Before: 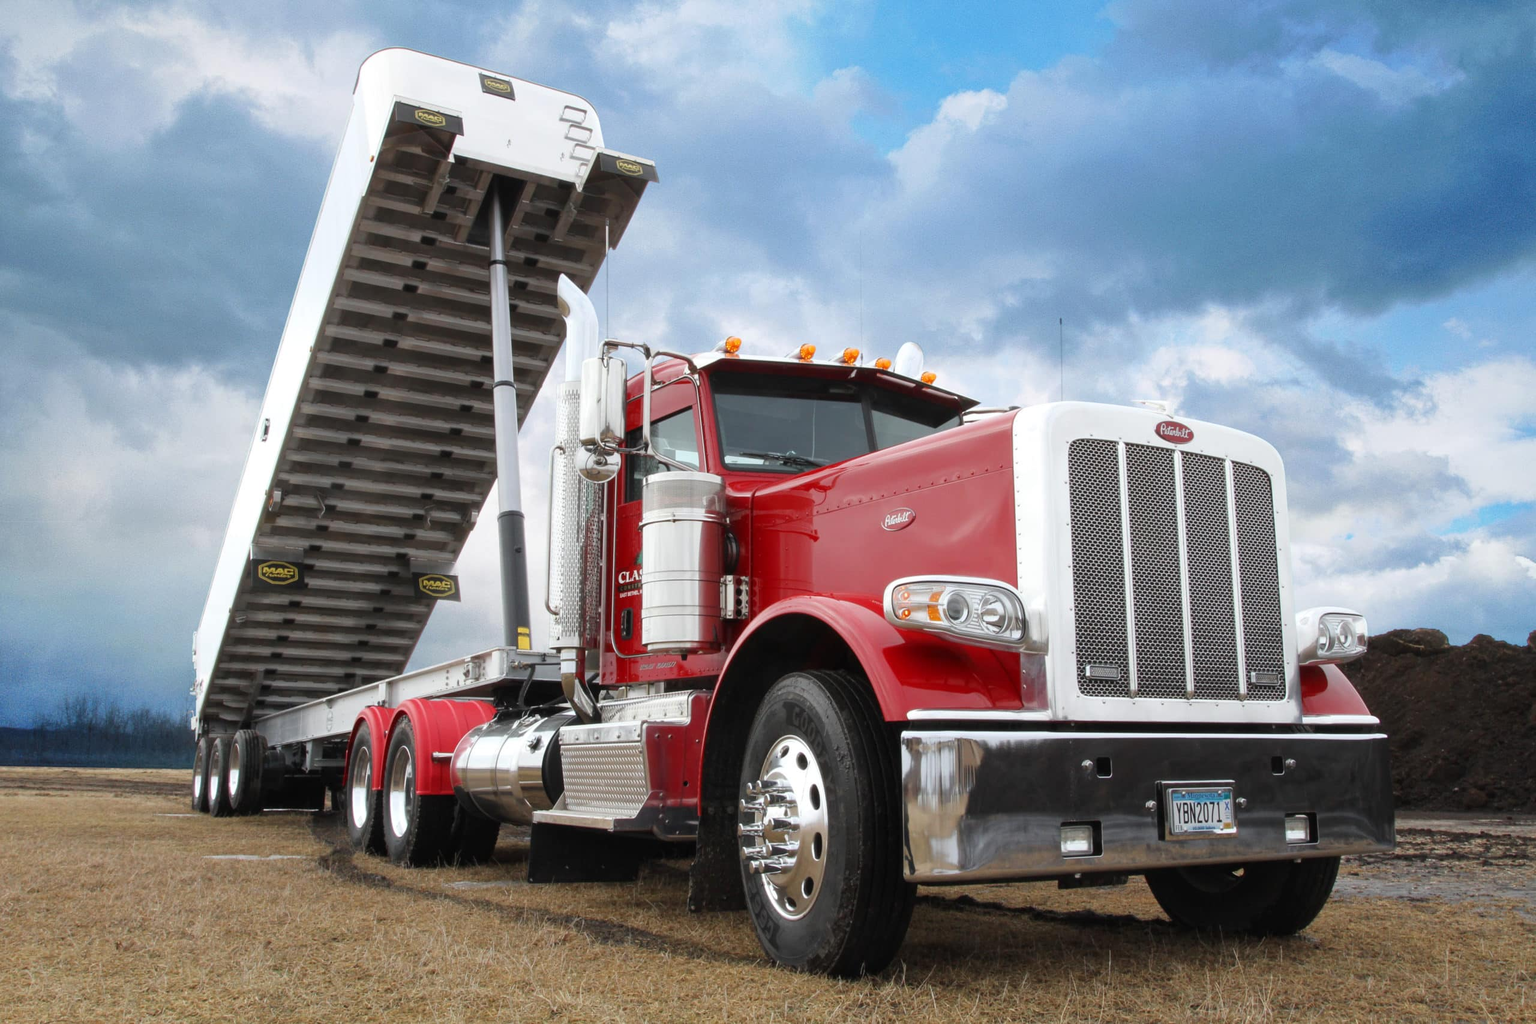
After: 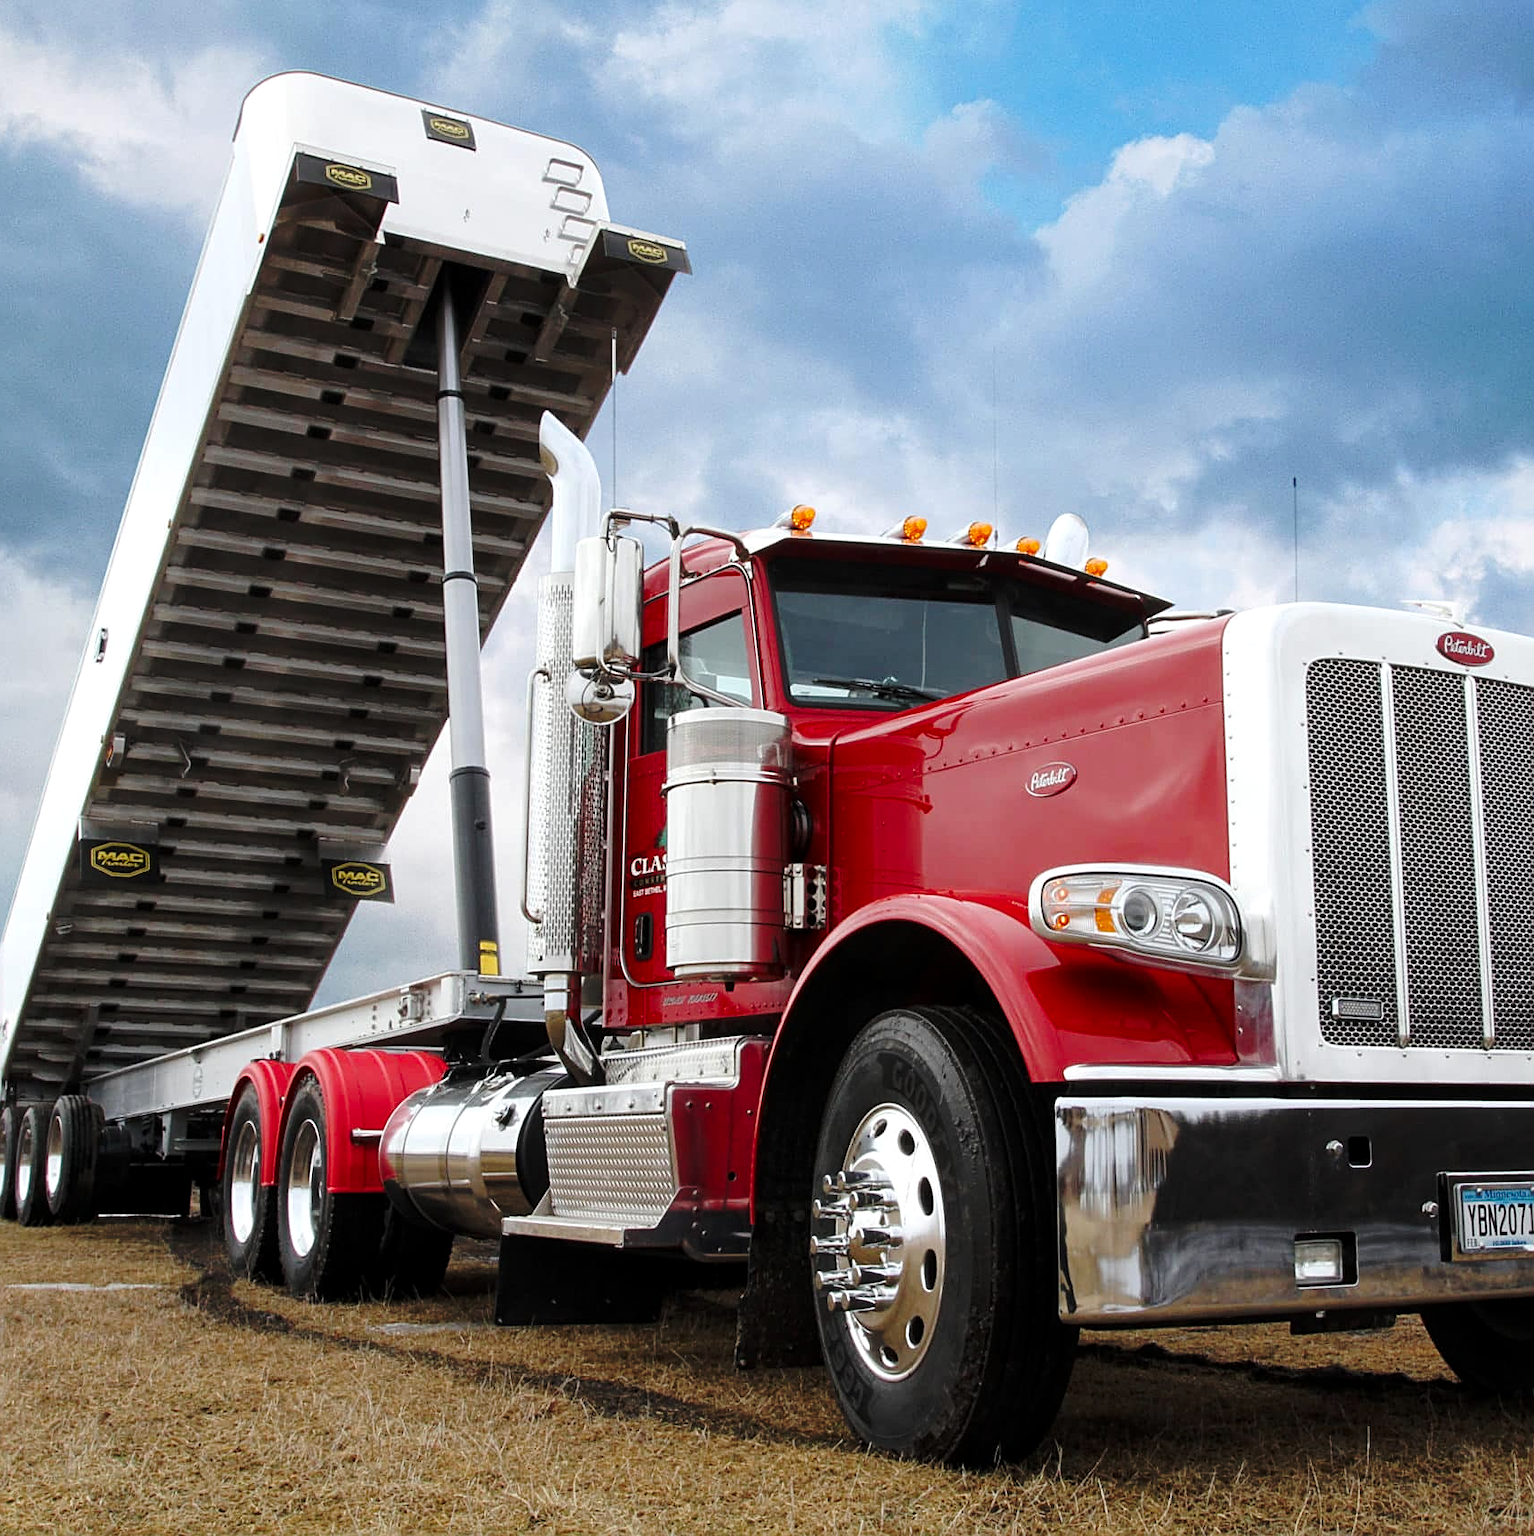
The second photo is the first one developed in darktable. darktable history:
base curve: curves: ch0 [(0, 0) (0.073, 0.04) (0.157, 0.139) (0.492, 0.492) (0.758, 0.758) (1, 1)], preserve colors none
crop and rotate: left 12.897%, right 20.519%
local contrast: highlights 101%, shadows 100%, detail 119%, midtone range 0.2
sharpen: on, module defaults
